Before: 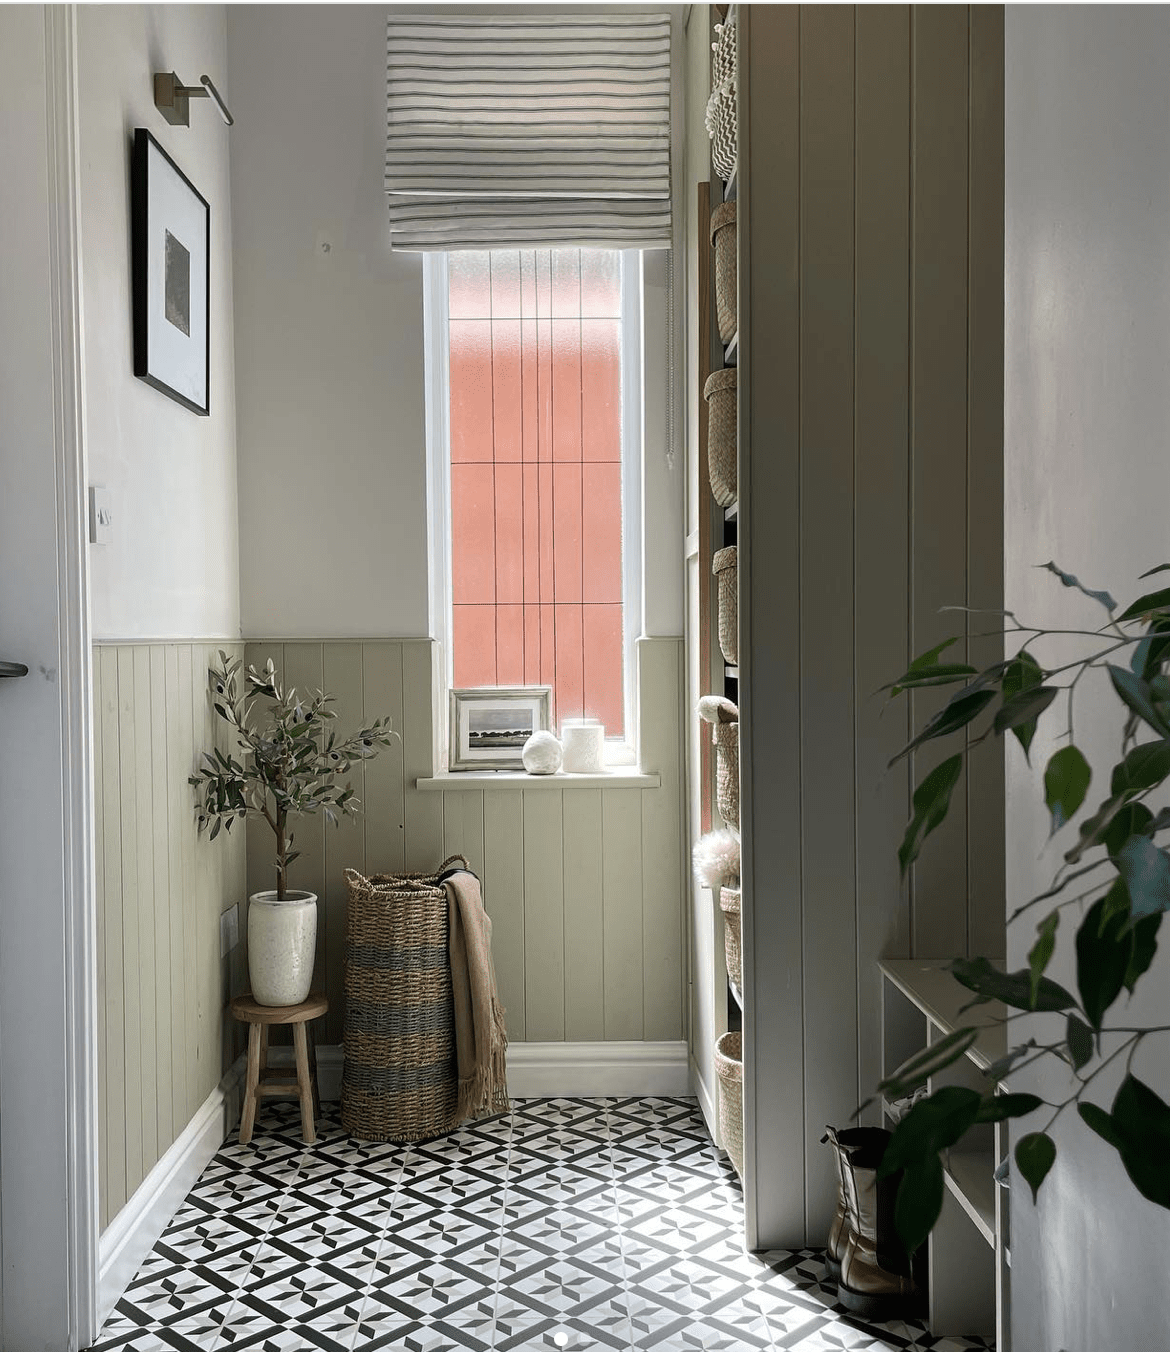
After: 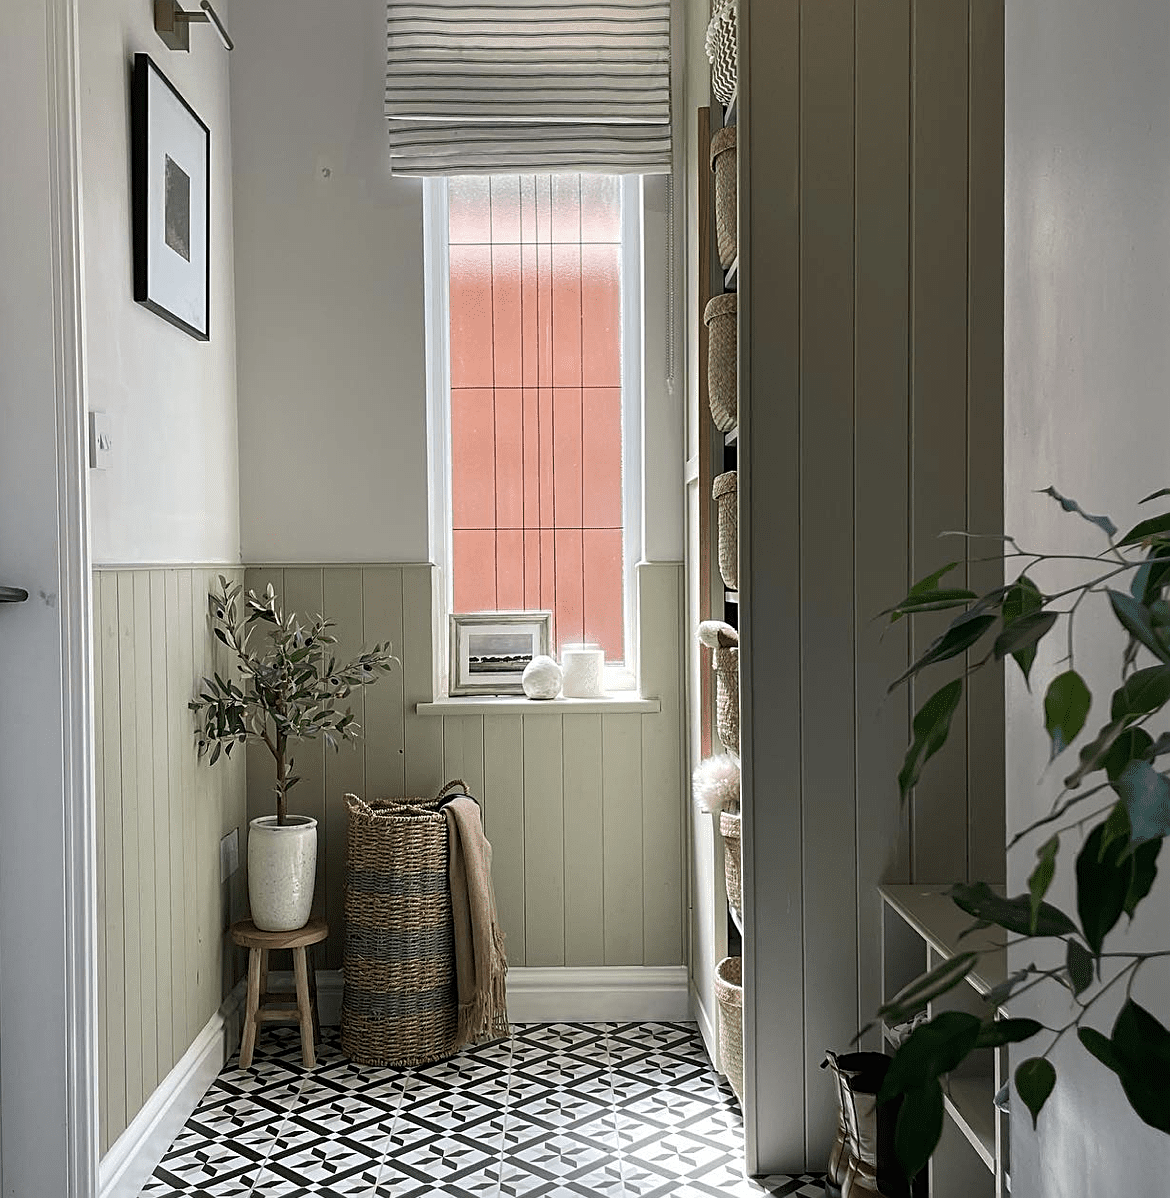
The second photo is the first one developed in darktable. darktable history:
sharpen: on, module defaults
crop and rotate: top 5.602%, bottom 5.72%
